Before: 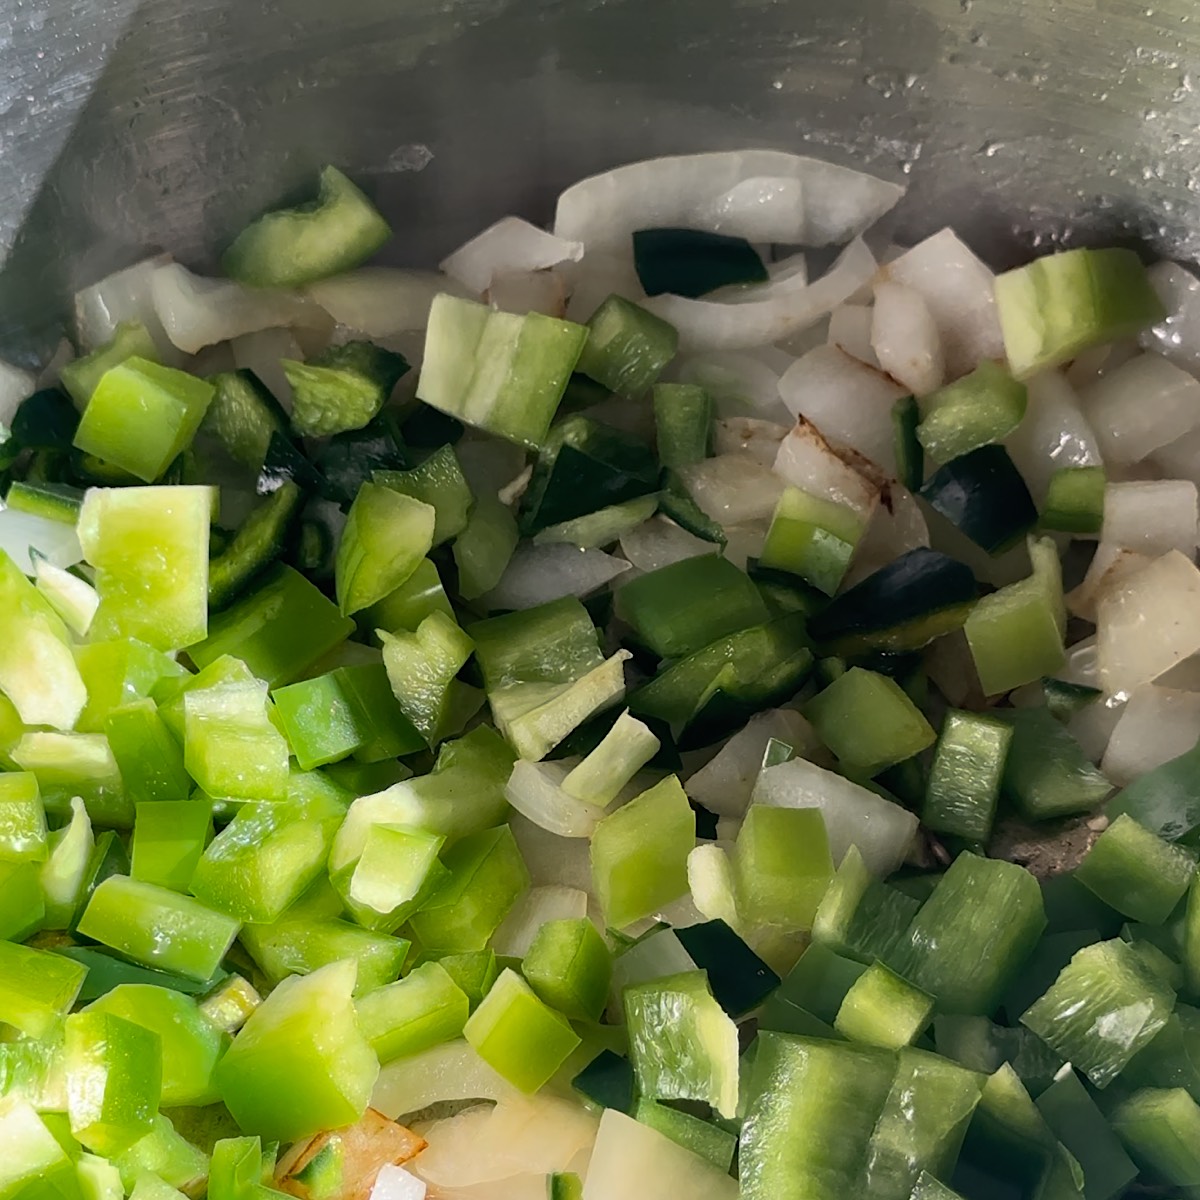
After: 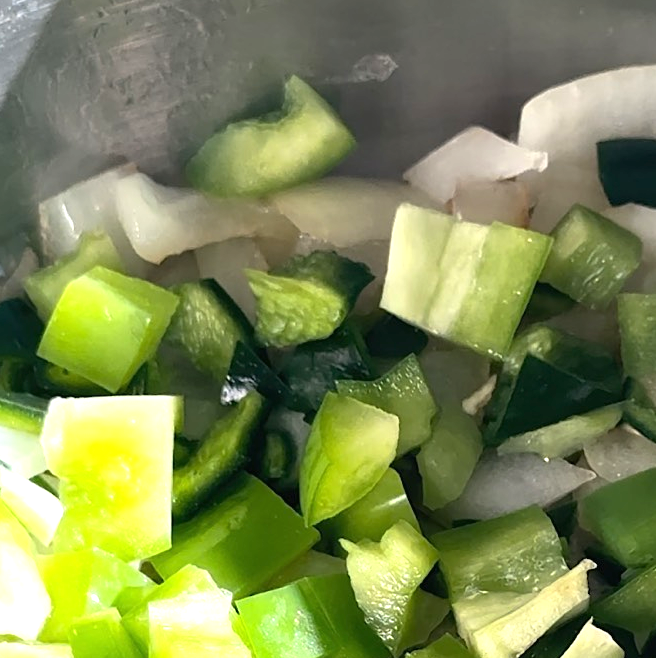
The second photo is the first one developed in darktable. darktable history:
crop and rotate: left 3.047%, top 7.509%, right 42.236%, bottom 37.598%
exposure: black level correction 0, exposure 1 EV, compensate exposure bias true, compensate highlight preservation false
